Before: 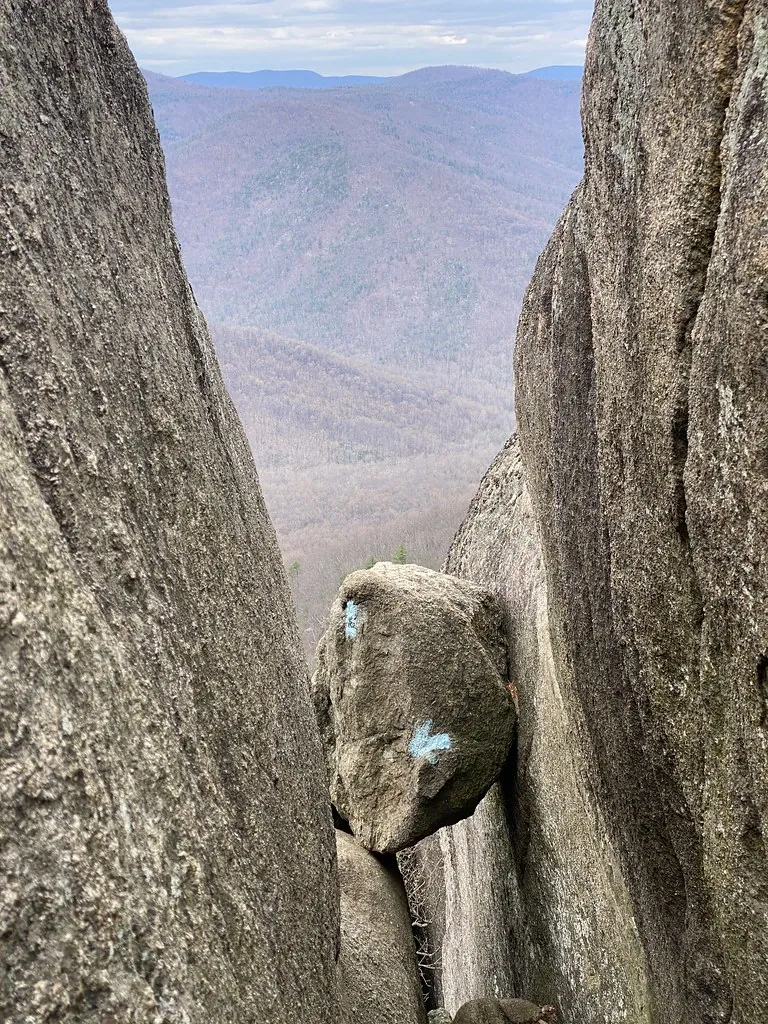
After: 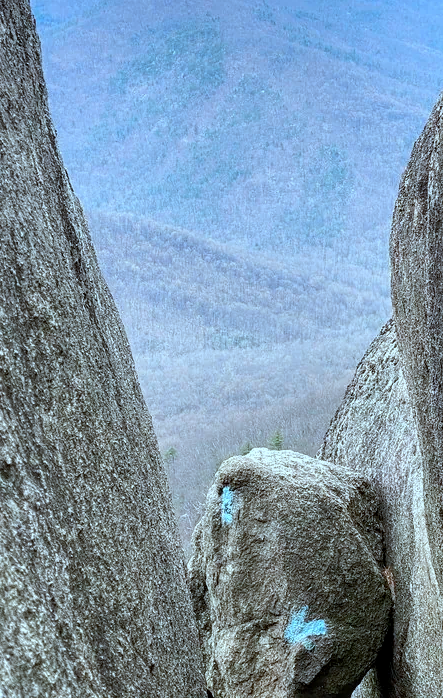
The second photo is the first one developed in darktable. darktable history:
local contrast: on, module defaults
crop: left 16.202%, top 11.208%, right 26.045%, bottom 20.557%
color correction: highlights a* -9.73, highlights b* -21.22
vibrance: vibrance 100%
